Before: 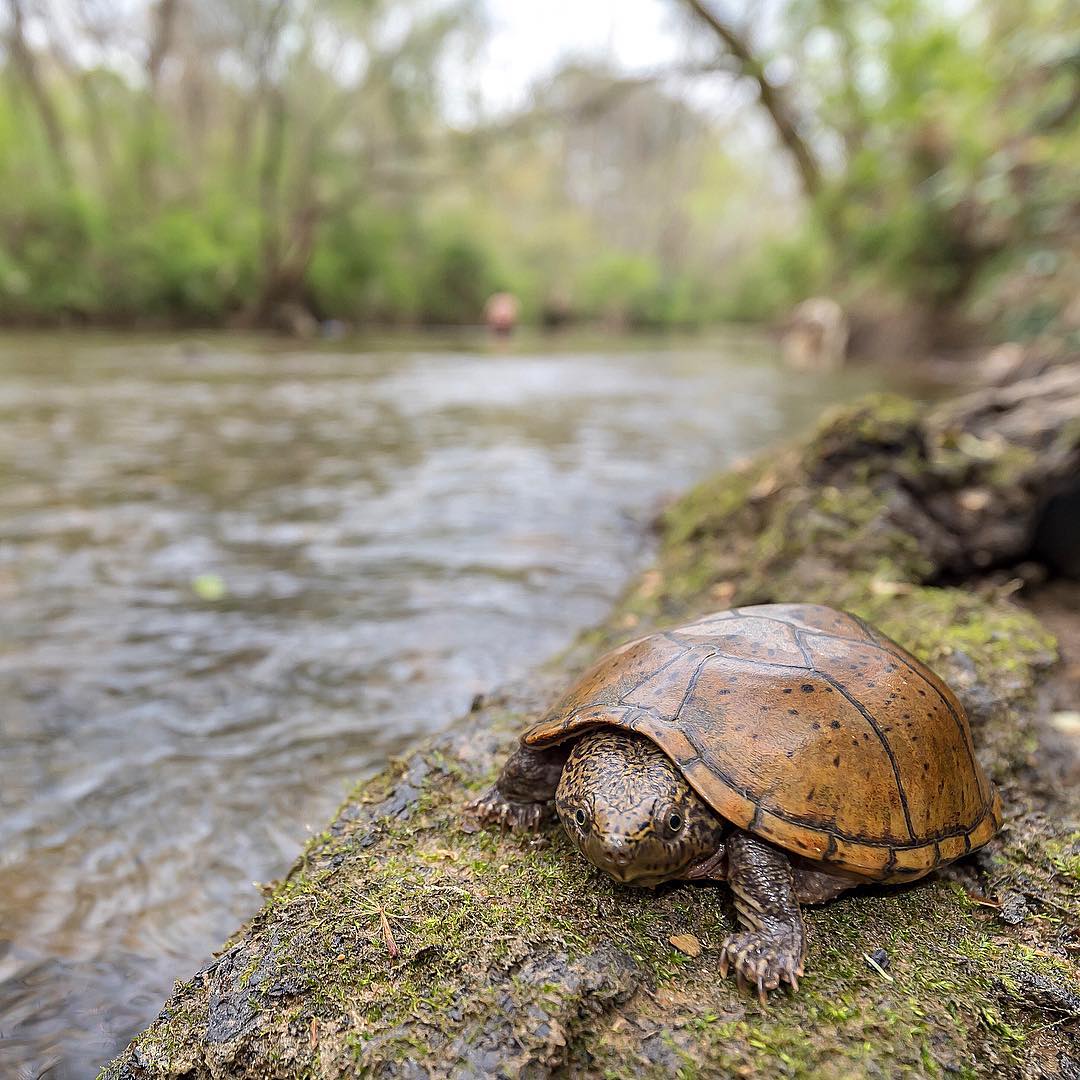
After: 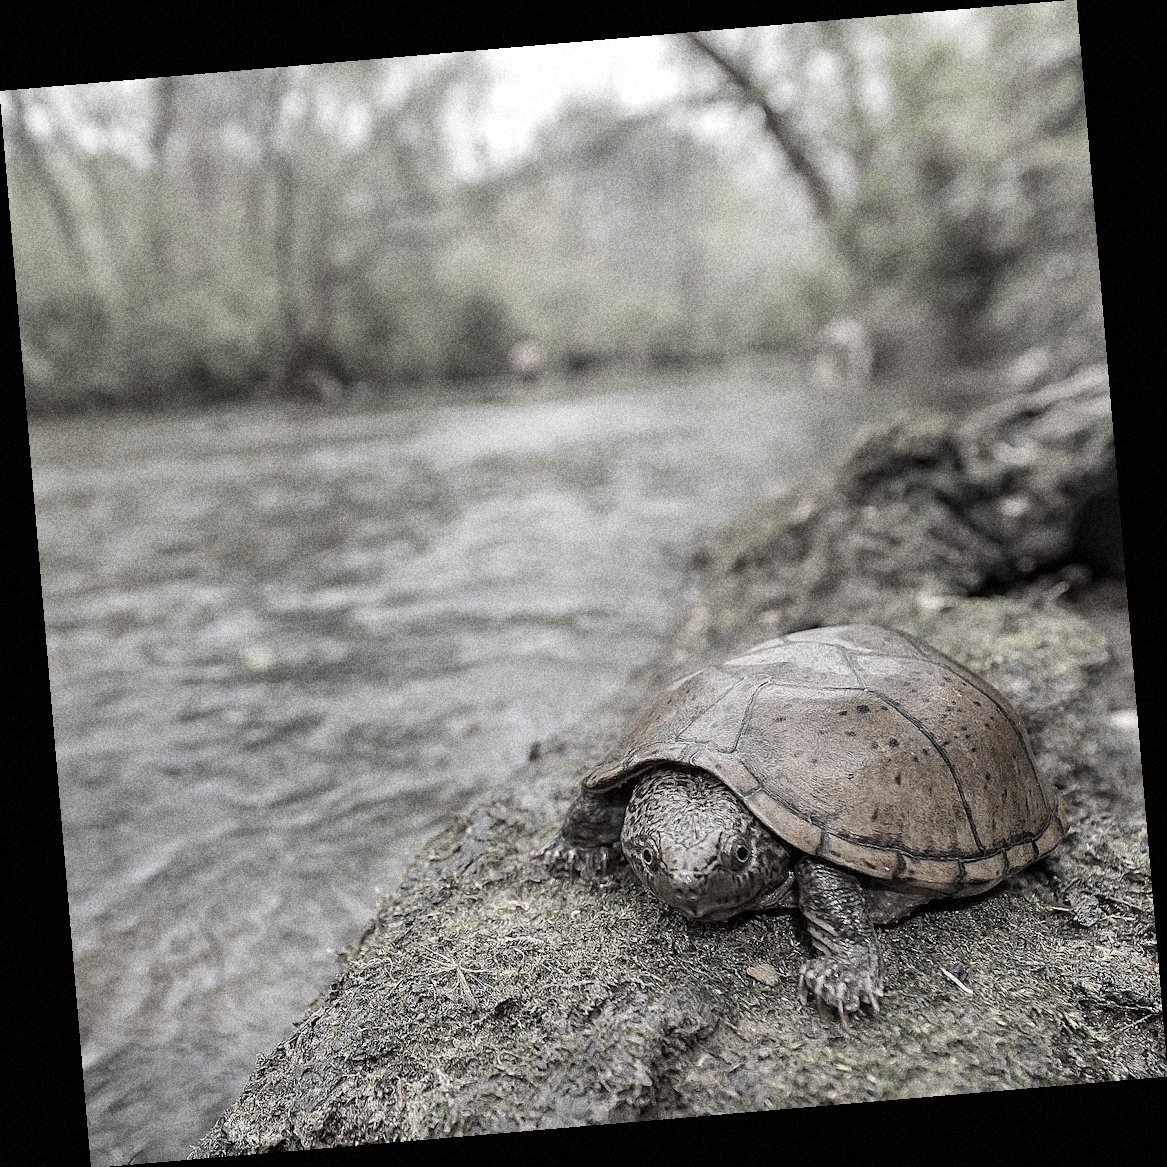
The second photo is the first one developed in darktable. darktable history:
rotate and perspective: rotation -4.86°, automatic cropping off
grain: coarseness 14.49 ISO, strength 48.04%, mid-tones bias 35%
color correction: saturation 0.2
